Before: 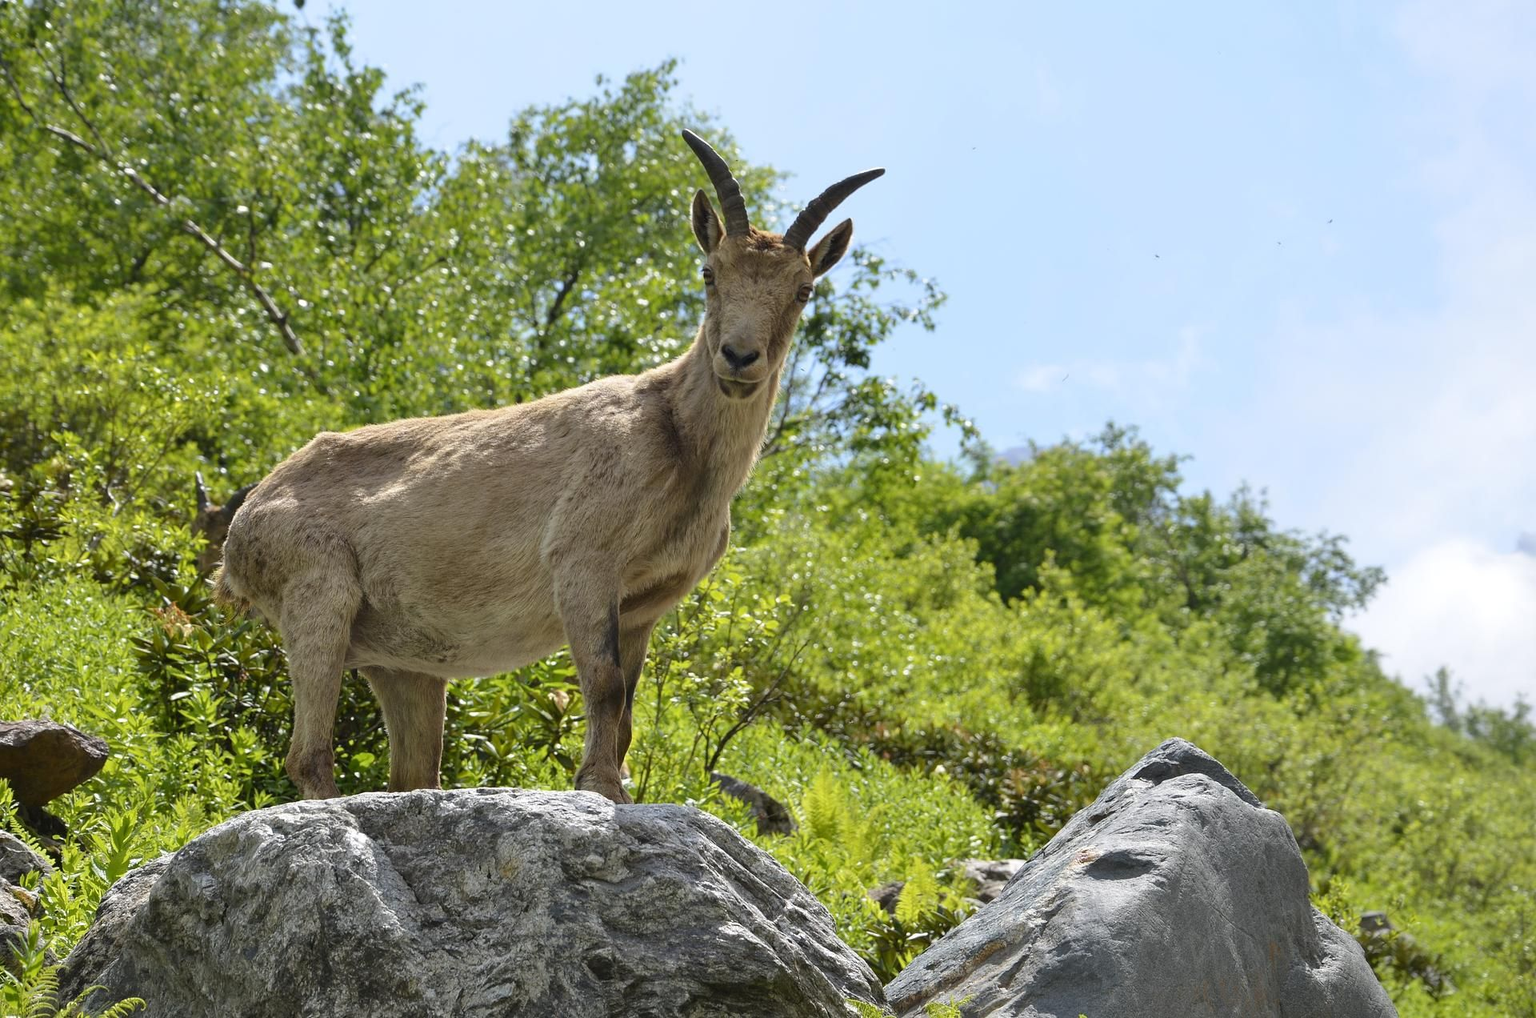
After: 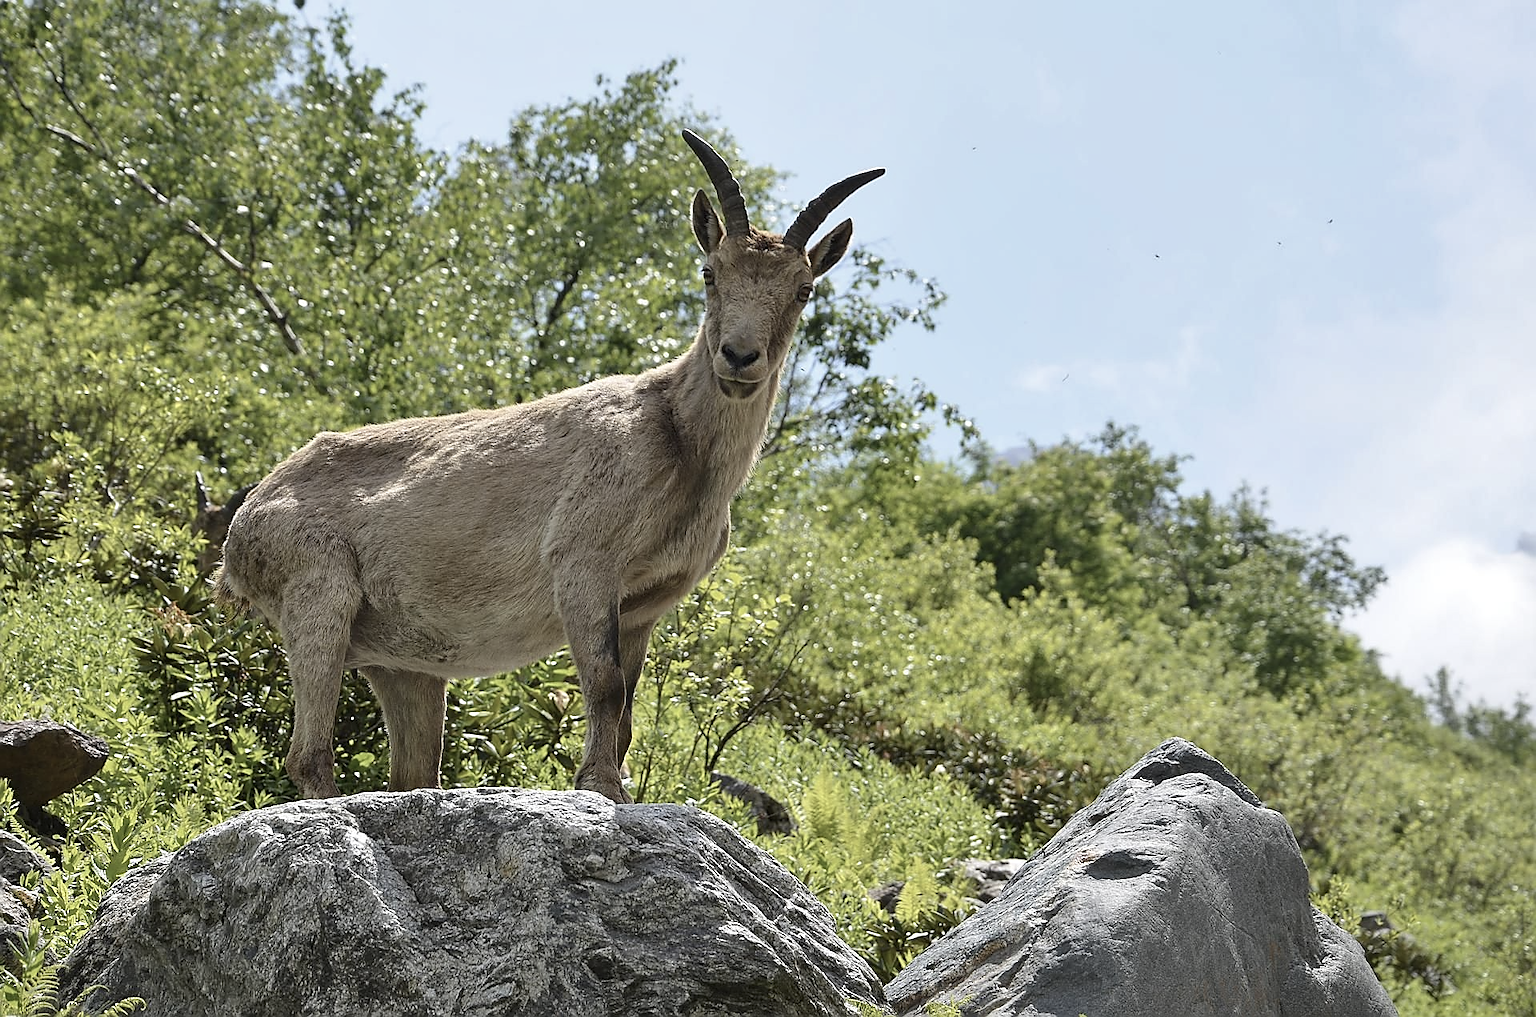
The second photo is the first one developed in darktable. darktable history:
contrast brightness saturation: contrast 0.1, saturation -0.36
shadows and highlights: shadows 35, highlights -35, soften with gaussian
sharpen: radius 1.4, amount 1.25, threshold 0.7
